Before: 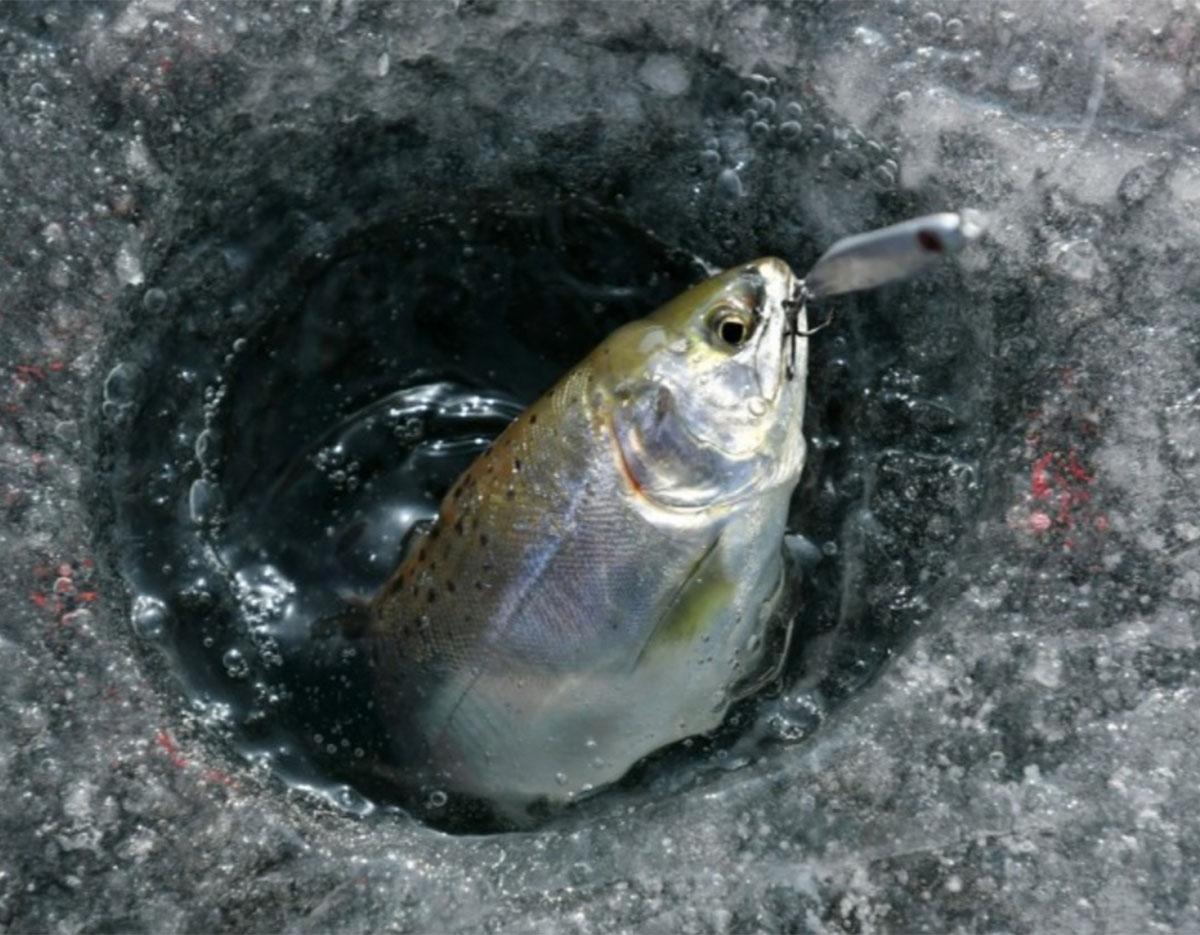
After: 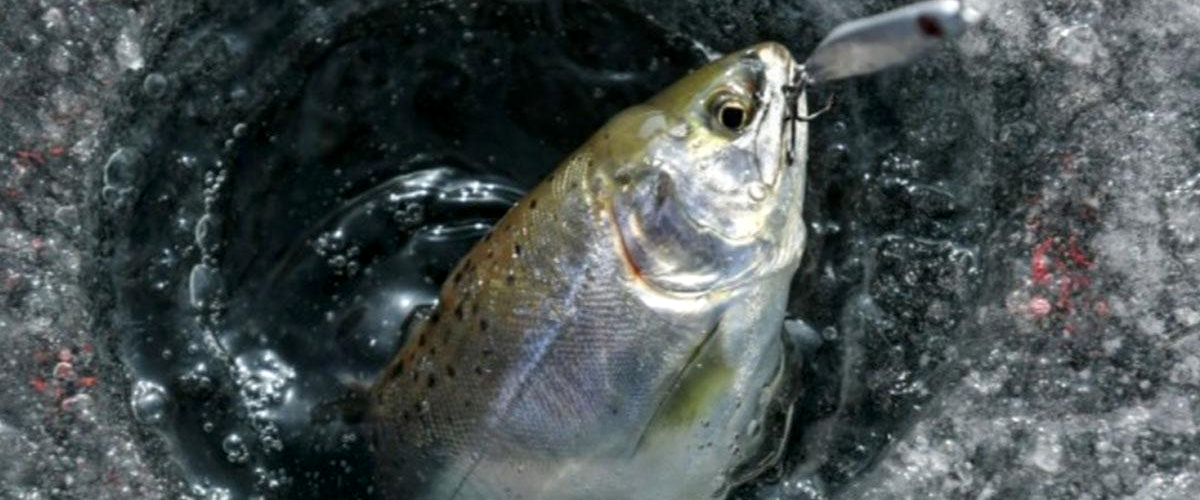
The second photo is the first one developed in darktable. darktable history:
local contrast: on, module defaults
crop and rotate: top 23.043%, bottom 23.437%
